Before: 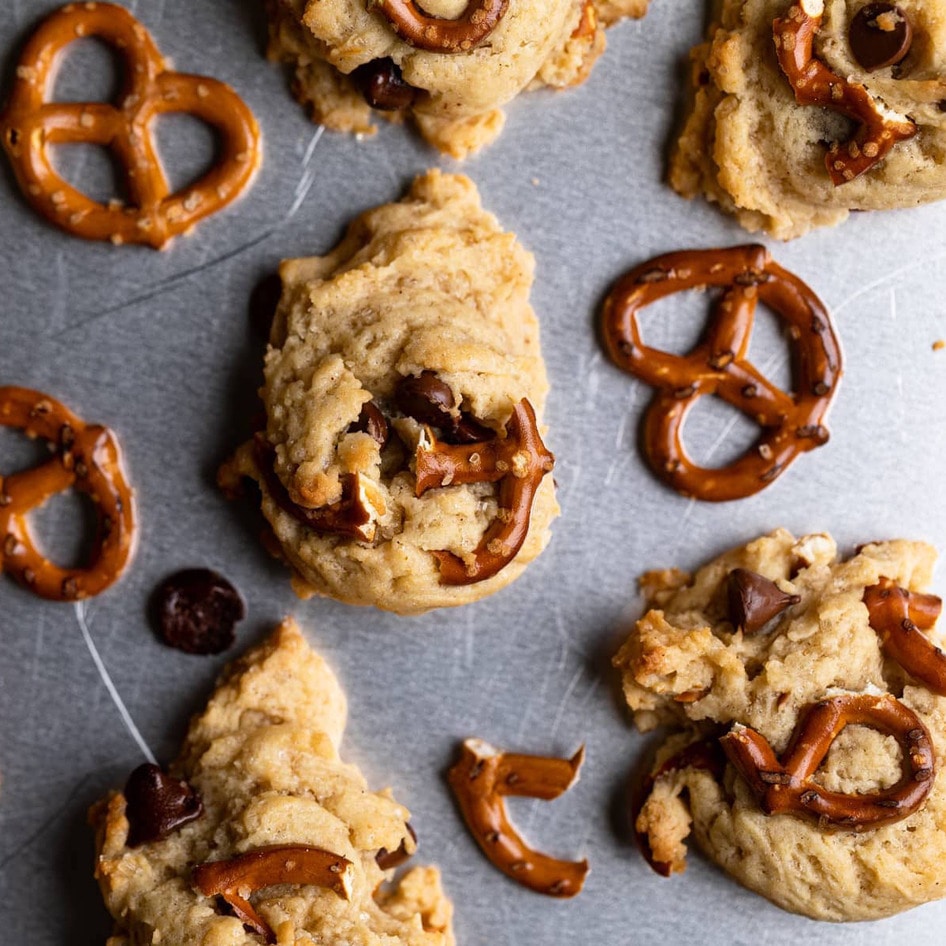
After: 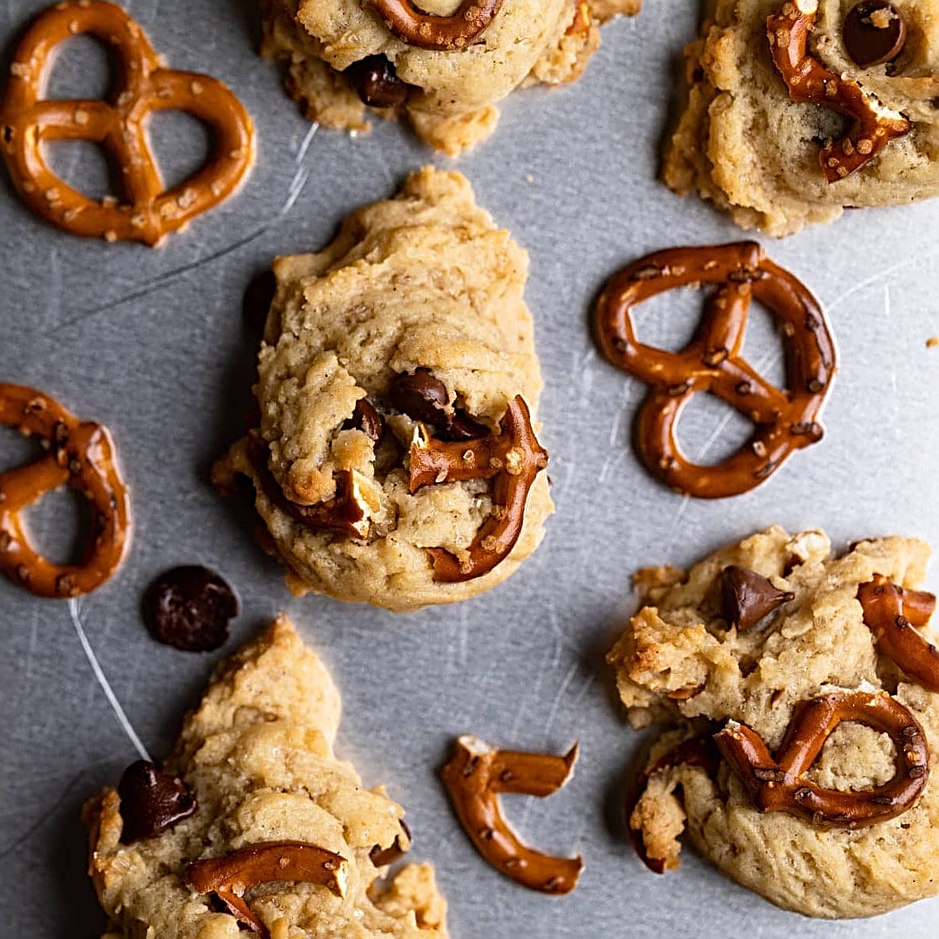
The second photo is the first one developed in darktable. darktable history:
crop and rotate: left 0.673%, top 0.361%, bottom 0.344%
sharpen: radius 2.553, amount 0.636
